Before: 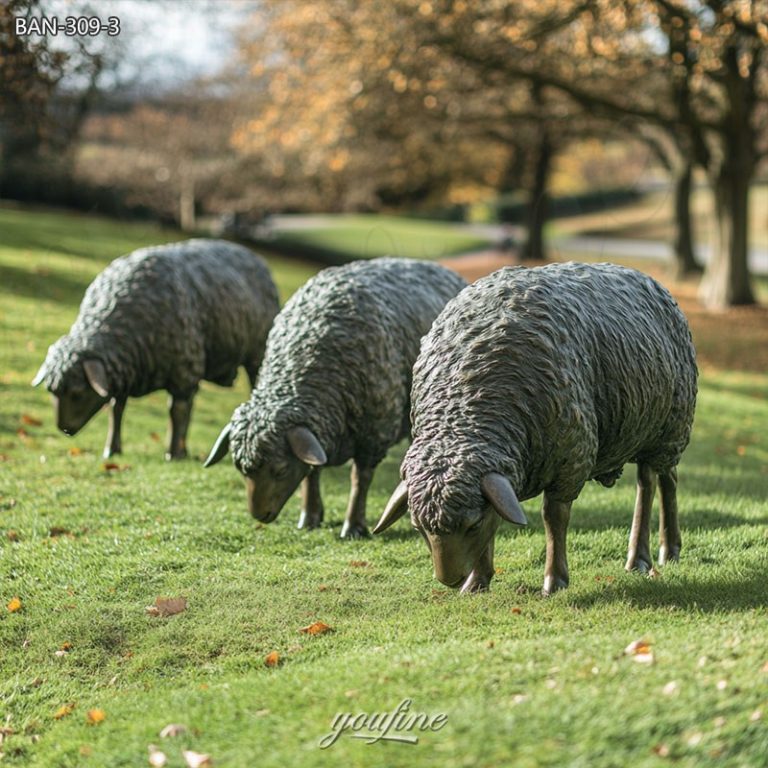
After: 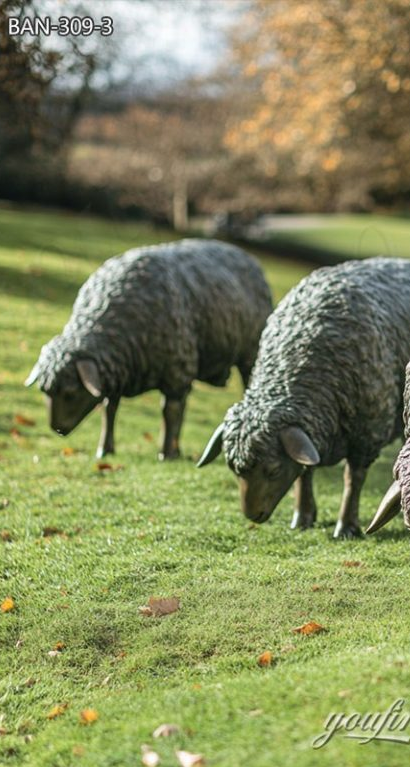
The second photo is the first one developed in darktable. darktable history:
crop: left 1.018%, right 45.484%, bottom 0.089%
